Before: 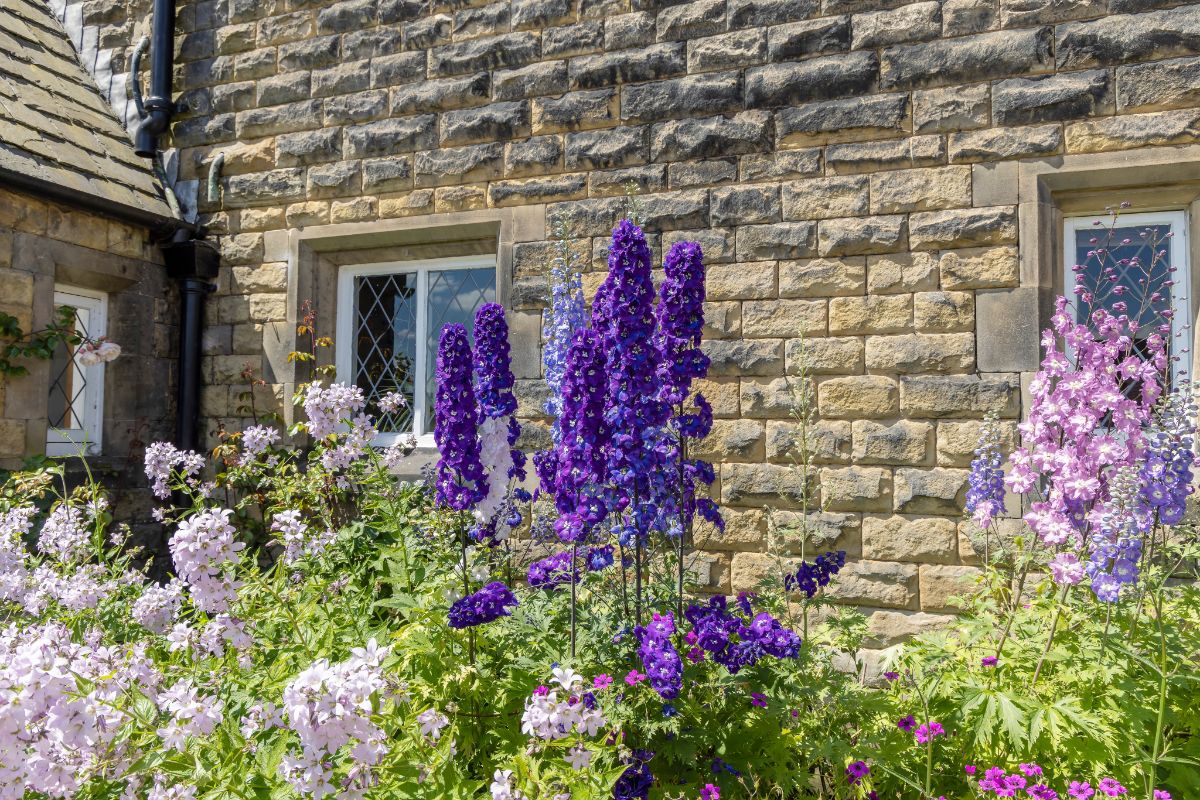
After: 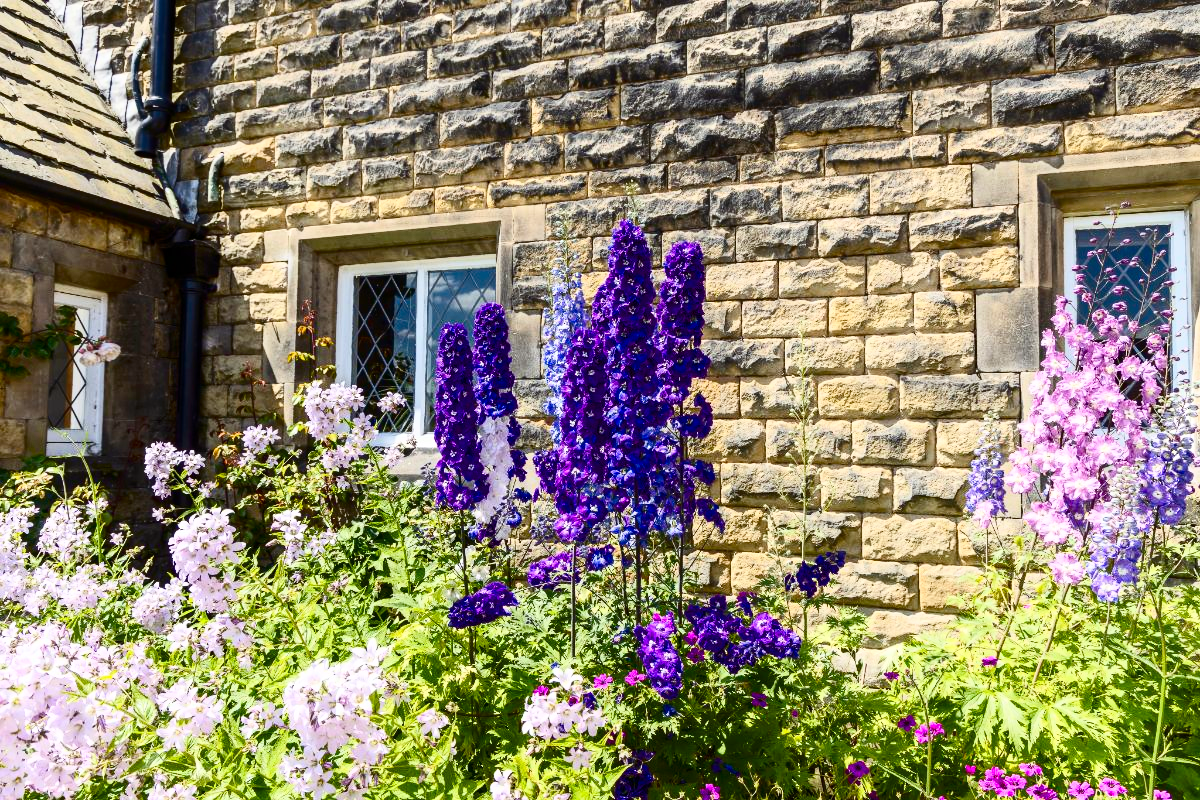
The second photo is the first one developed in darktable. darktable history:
tone equalizer: on, module defaults
contrast brightness saturation: contrast 0.41, brightness 0.102, saturation 0.208
color calibration: illuminant same as pipeline (D50), adaptation XYZ, x 0.347, y 0.358, temperature 5011.5 K, gamut compression 0.983
color balance rgb: shadows lift › chroma 1.028%, shadows lift › hue 28.77°, perceptual saturation grading › global saturation 20%, perceptual saturation grading › highlights -25.174%, perceptual saturation grading › shadows 24.535%
